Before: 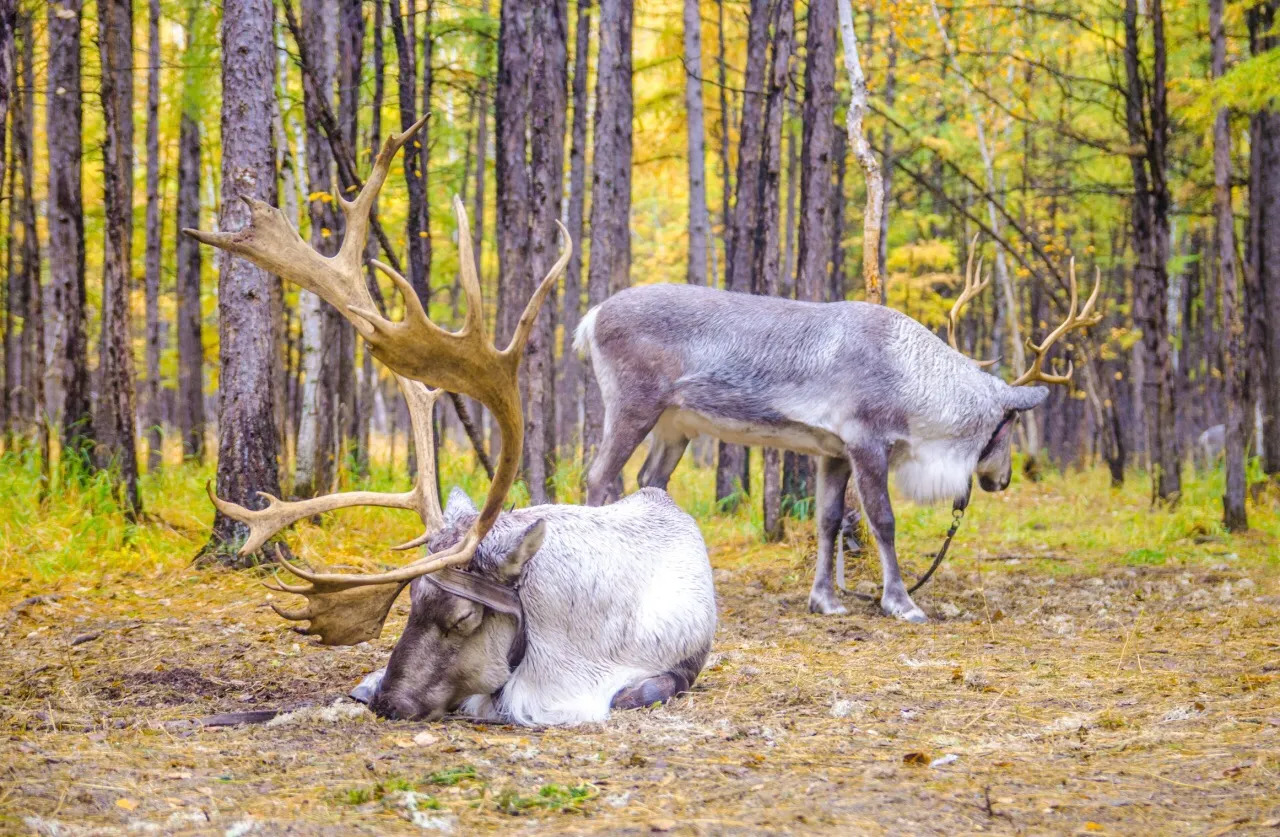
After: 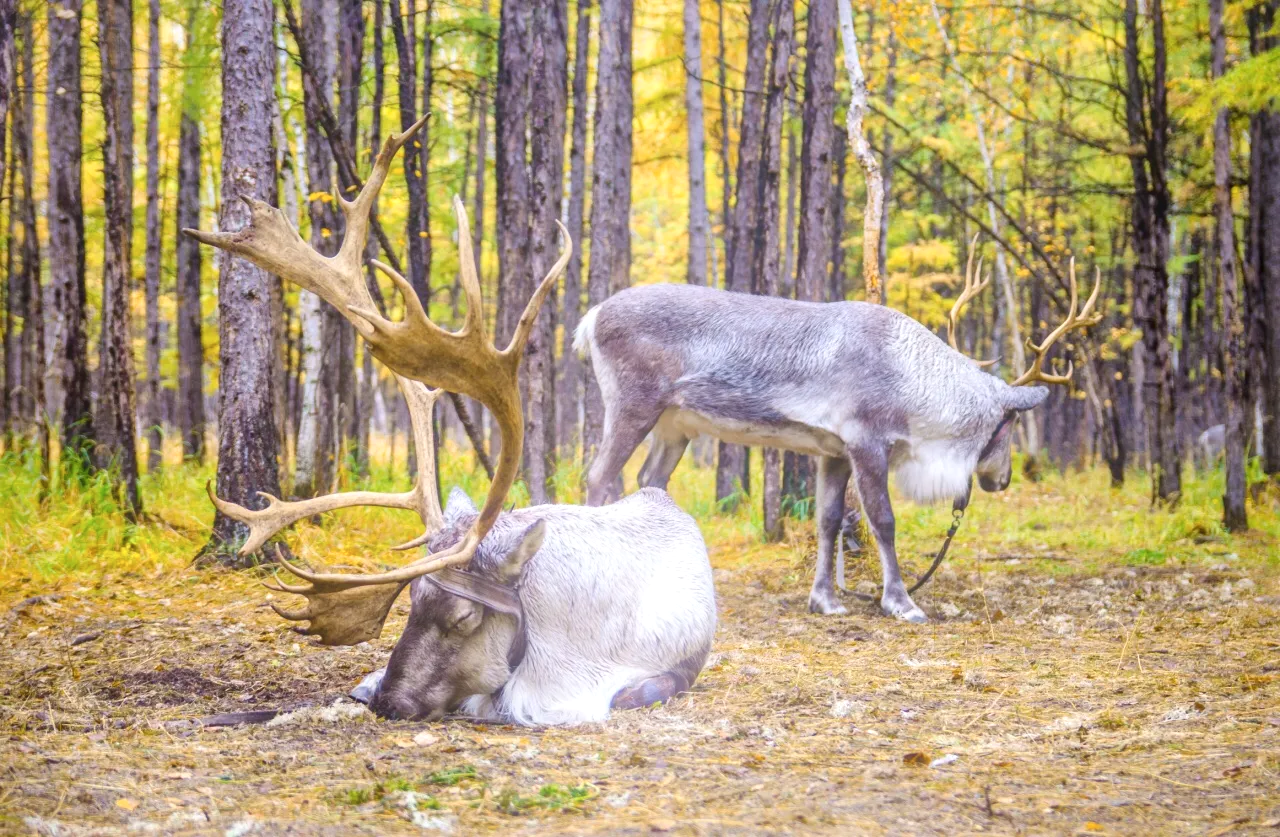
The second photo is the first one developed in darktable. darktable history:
local contrast: mode bilateral grid, contrast 25, coarseness 60, detail 151%, midtone range 0.2
exposure: exposure -0.116 EV, compensate exposure bias true, compensate highlight preservation false
bloom: on, module defaults
contrast brightness saturation: contrast 0.03, brightness -0.04
